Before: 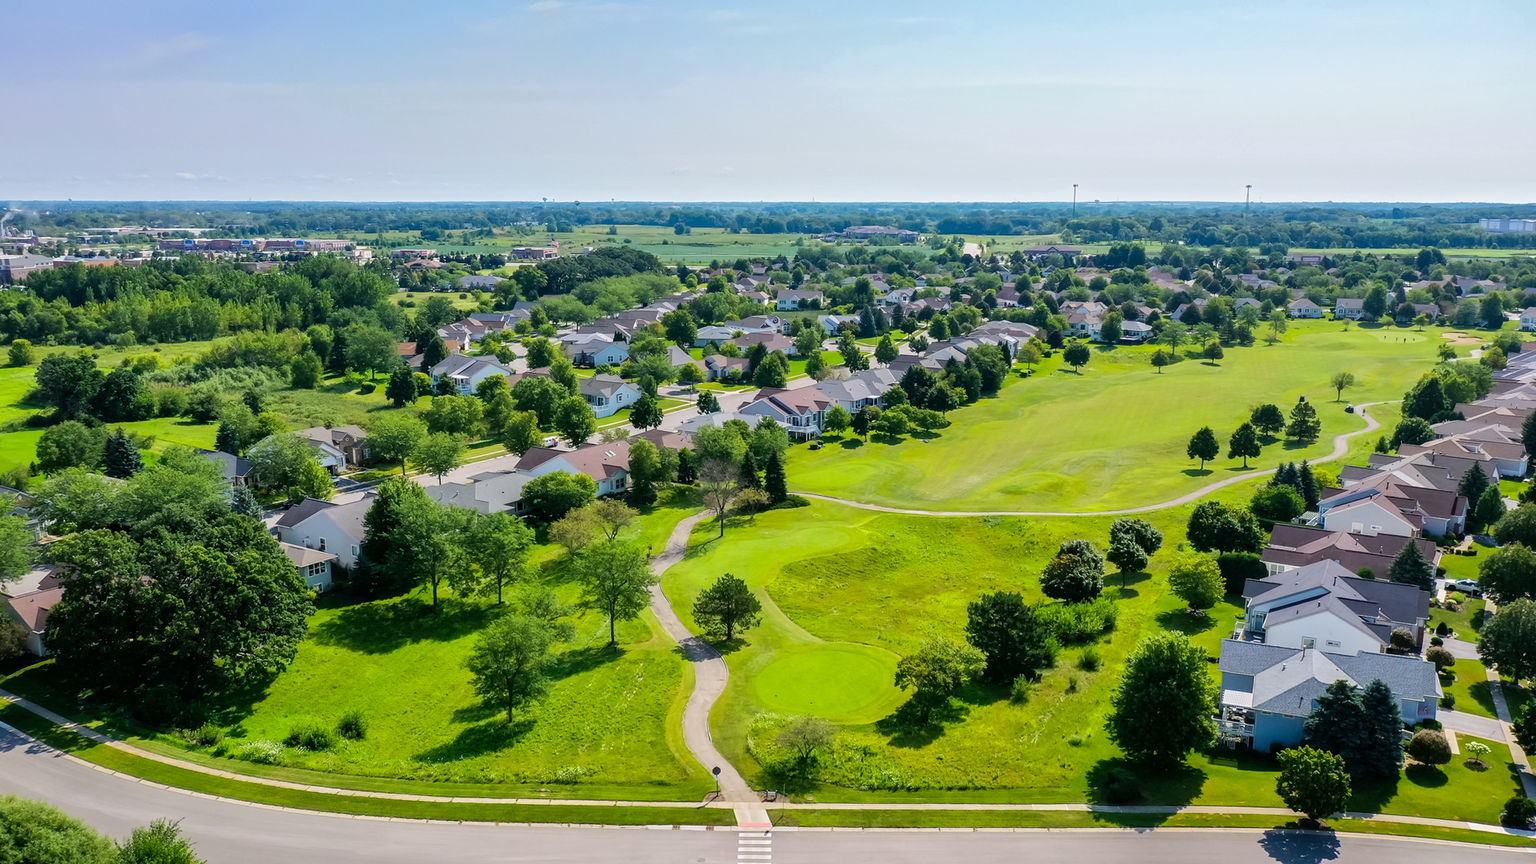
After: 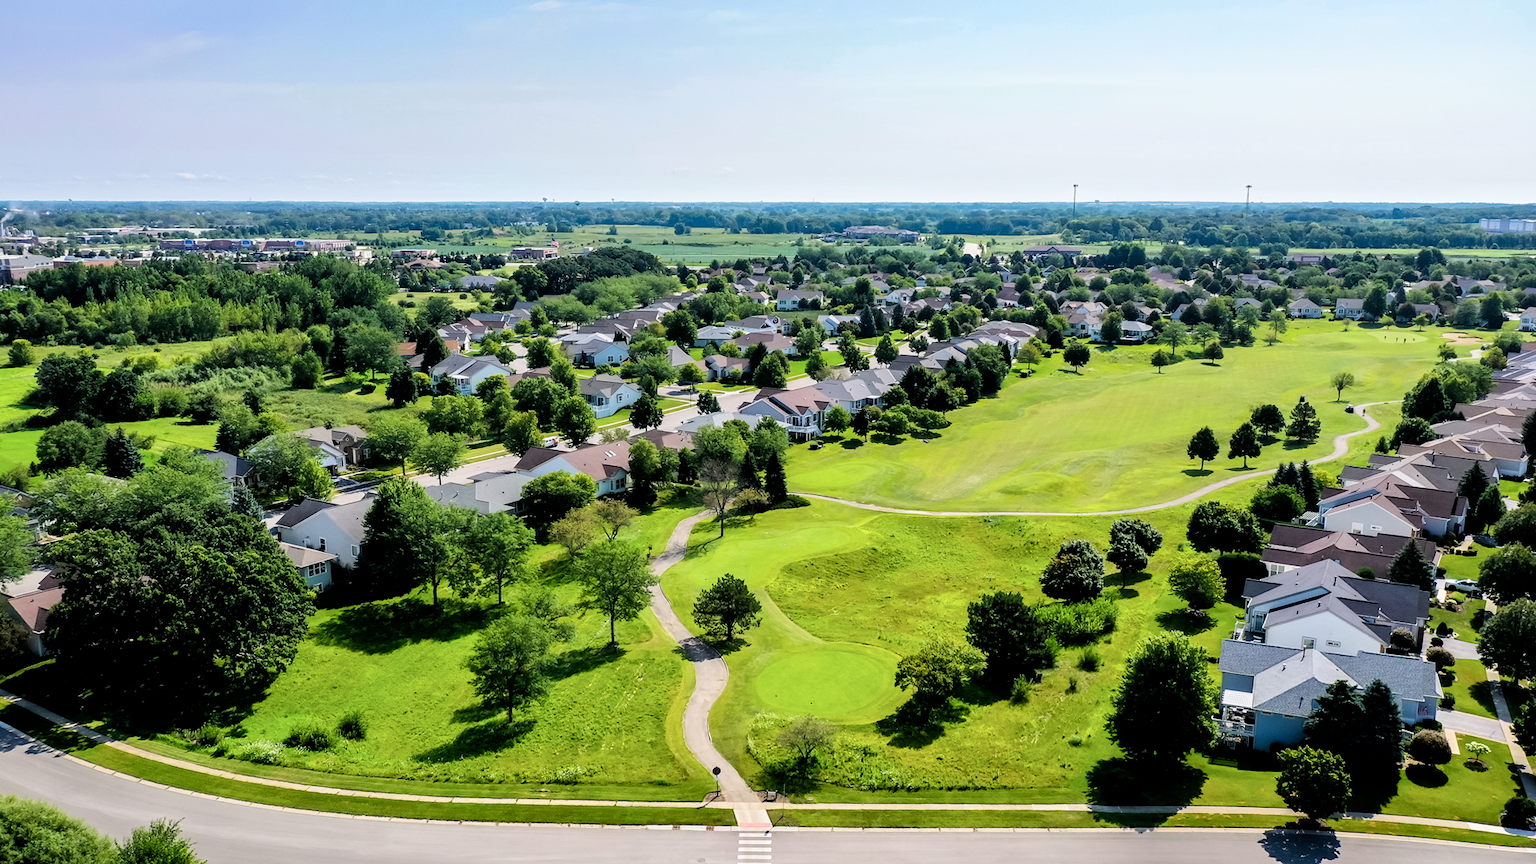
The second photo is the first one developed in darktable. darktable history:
filmic rgb: black relative exposure -8.68 EV, white relative exposure 2.64 EV, target black luminance 0%, target white luminance 99.935%, hardness 6.26, latitude 74.81%, contrast 1.325, highlights saturation mix -5.16%
